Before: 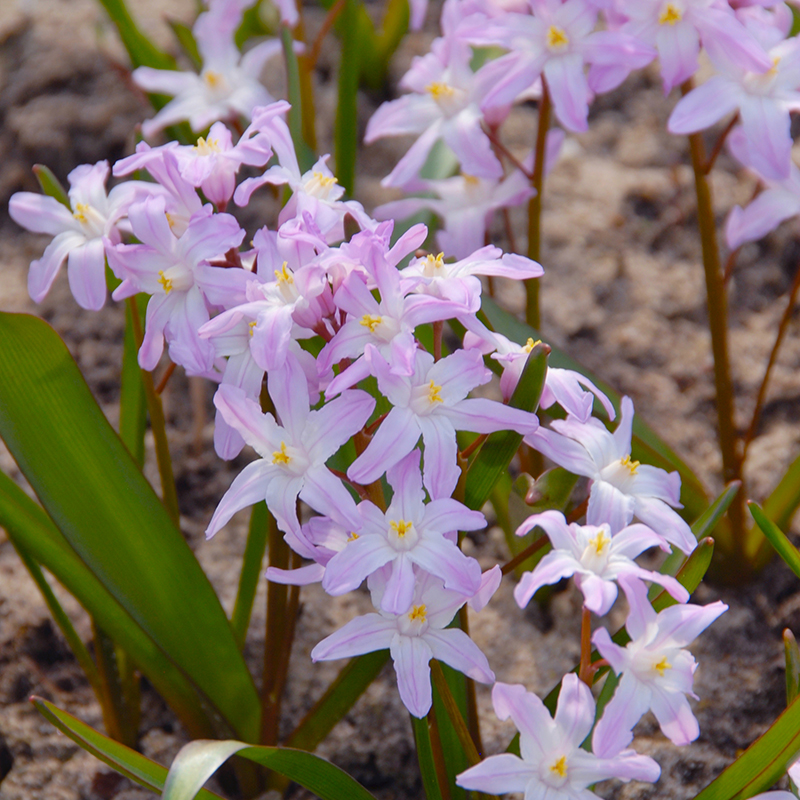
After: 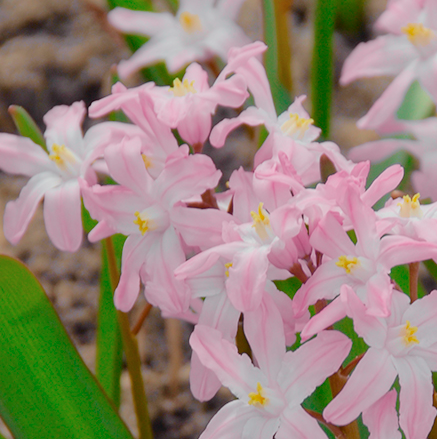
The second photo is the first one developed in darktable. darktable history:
crop and rotate: left 3.047%, top 7.509%, right 42.236%, bottom 37.598%
shadows and highlights: shadows 20.55, highlights -20.99, soften with gaussian
tone curve: curves: ch0 [(0, 0) (0.402, 0.473) (0.673, 0.68) (0.899, 0.832) (0.999, 0.903)]; ch1 [(0, 0) (0.379, 0.262) (0.464, 0.425) (0.498, 0.49) (0.507, 0.5) (0.53, 0.532) (0.582, 0.583) (0.68, 0.672) (0.791, 0.748) (1, 0.896)]; ch2 [(0, 0) (0.199, 0.414) (0.438, 0.49) (0.496, 0.501) (0.515, 0.546) (0.577, 0.605) (0.632, 0.649) (0.717, 0.727) (0.845, 0.855) (0.998, 0.977)], color space Lab, independent channels, preserve colors none
